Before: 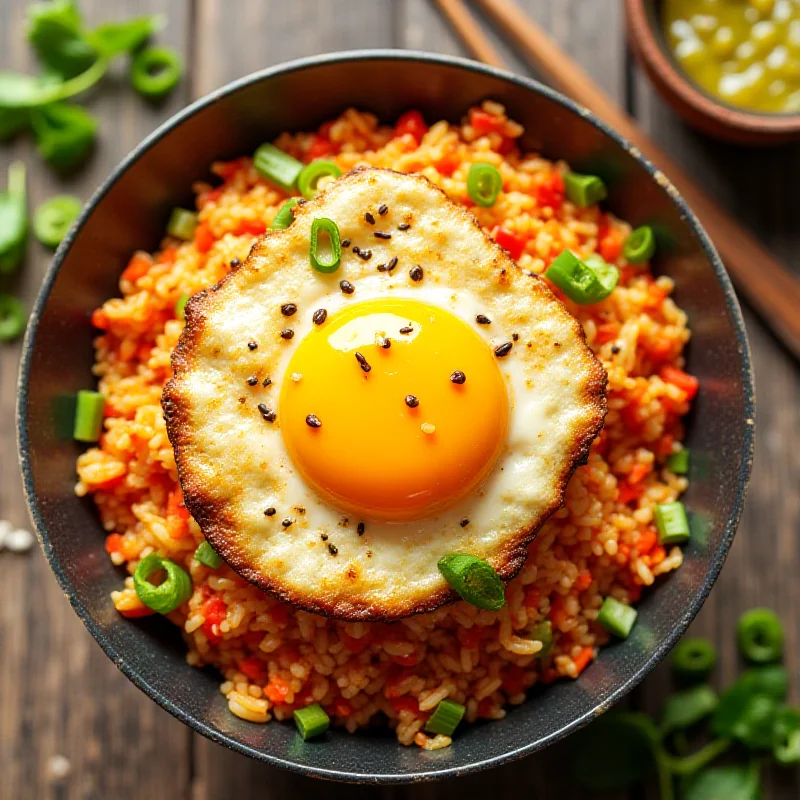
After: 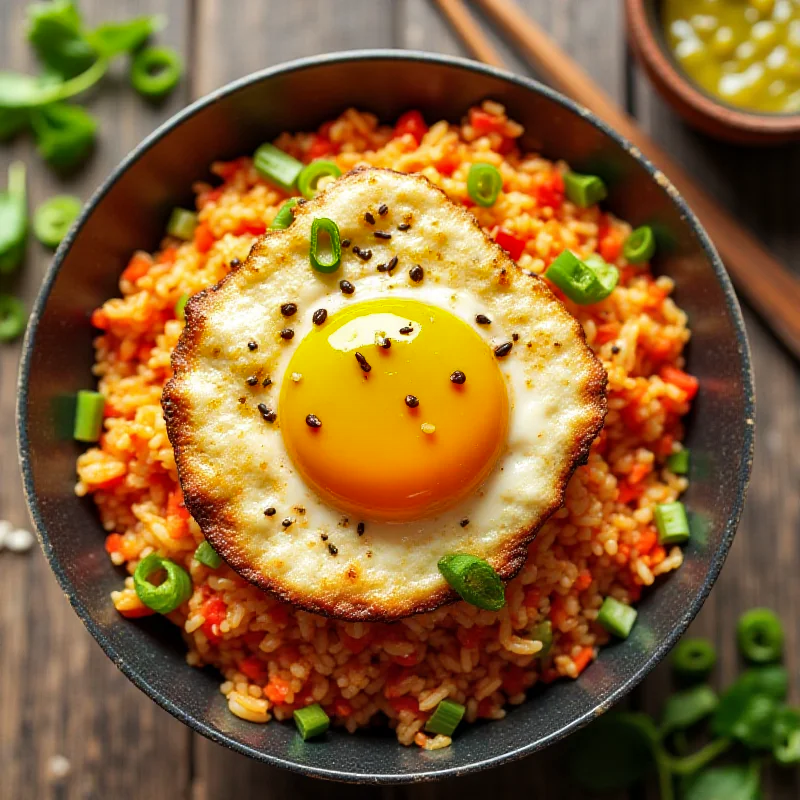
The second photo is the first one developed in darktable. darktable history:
shadows and highlights: shadows 20.8, highlights -81.82, soften with gaussian
